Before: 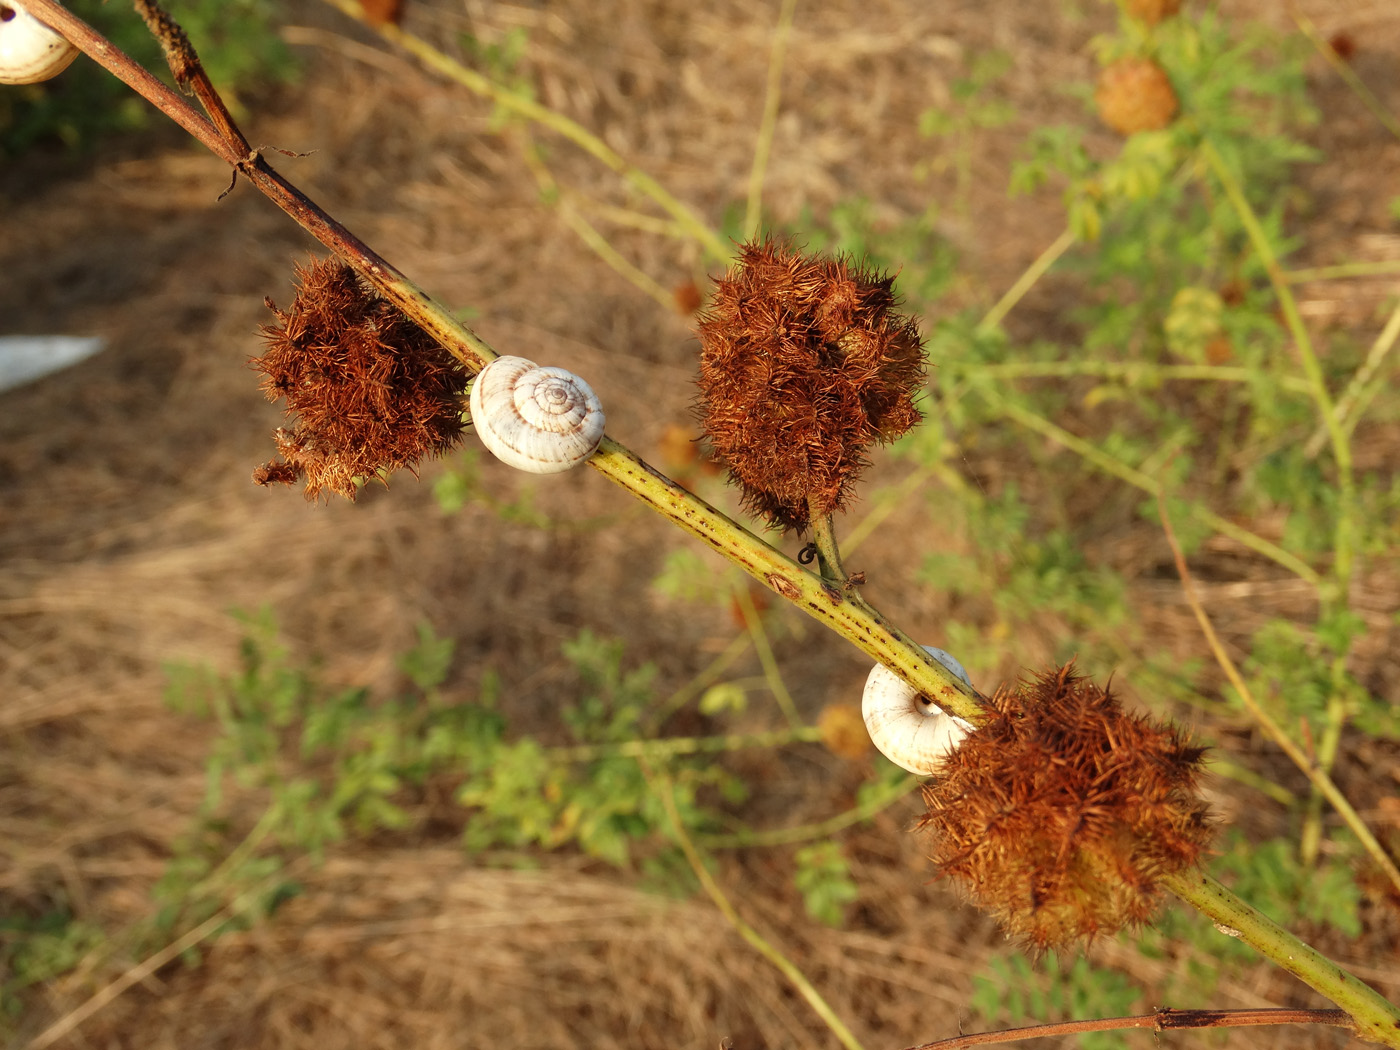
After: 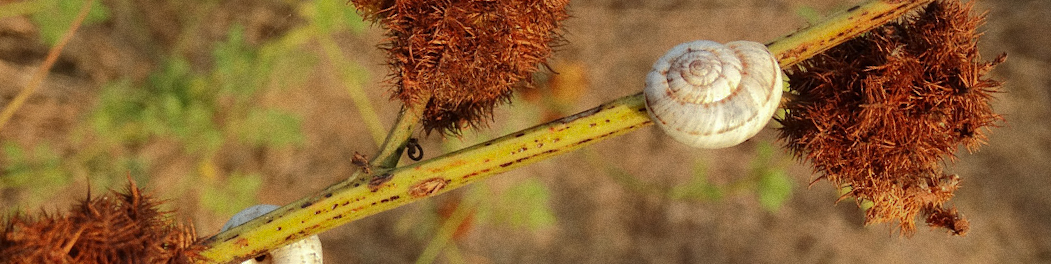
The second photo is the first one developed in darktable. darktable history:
crop and rotate: angle 16.12°, top 30.835%, bottom 35.653%
shadows and highlights: shadows -19.91, highlights -73.15
grain: coarseness 0.09 ISO
